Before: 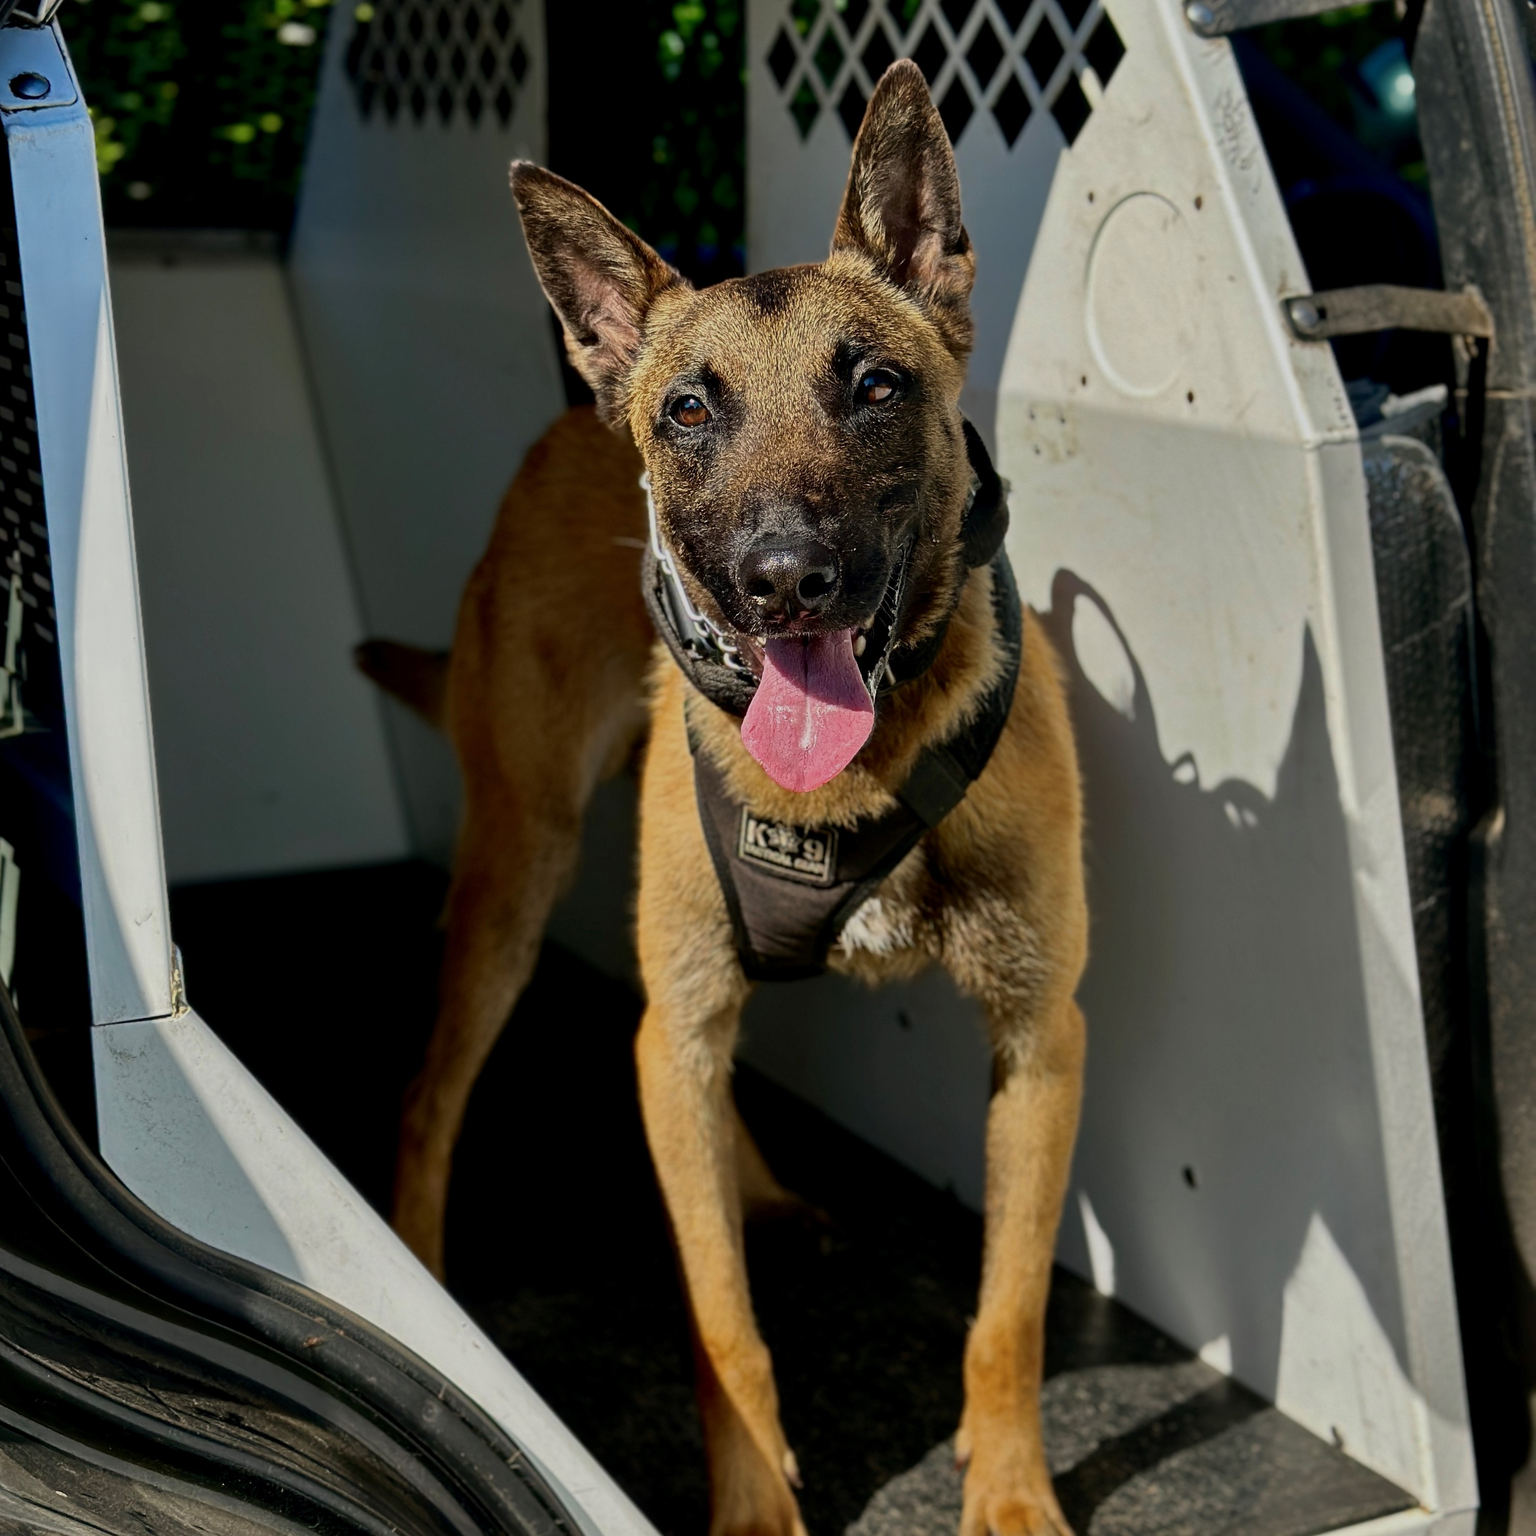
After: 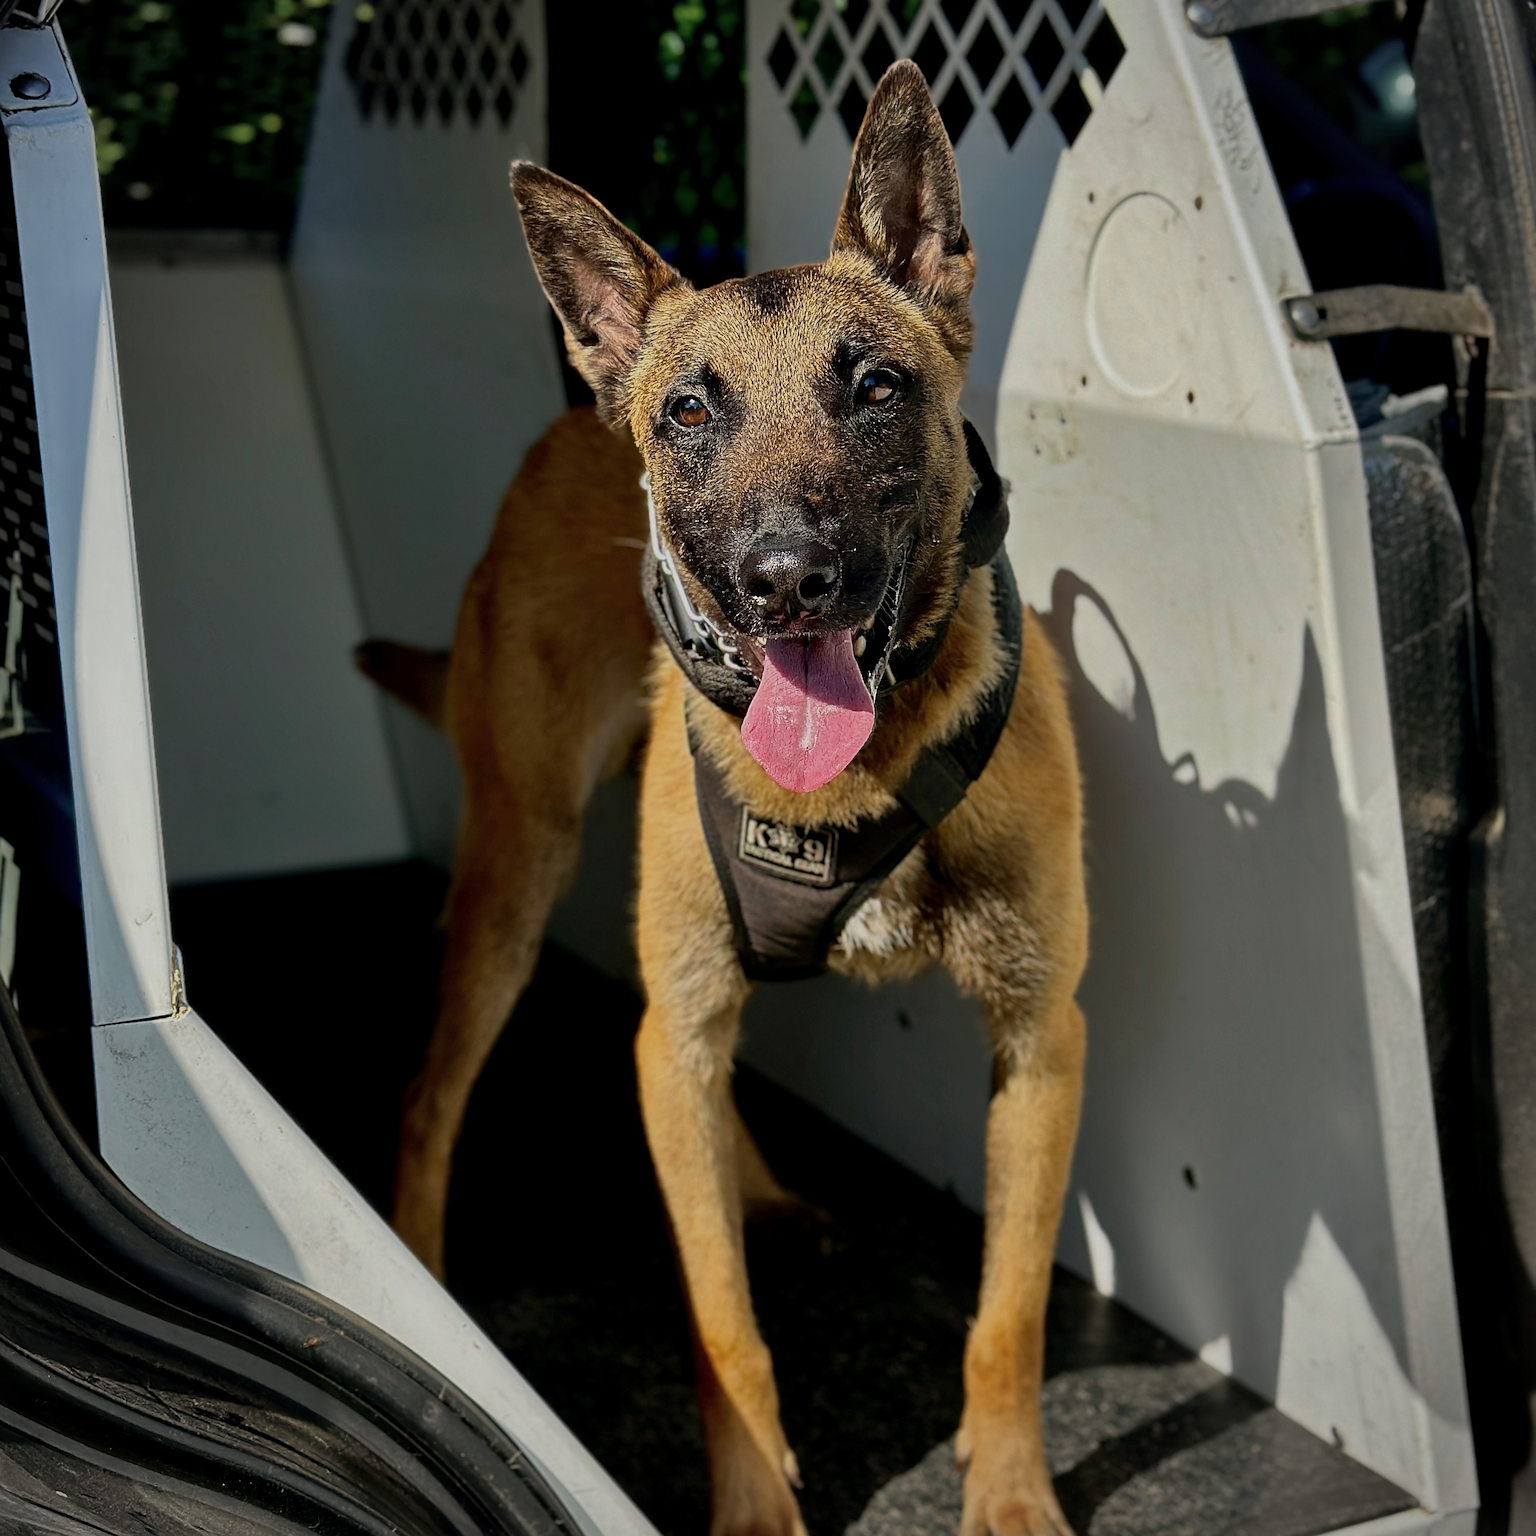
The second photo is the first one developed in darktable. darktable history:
vignetting: fall-off radius 60.92%
shadows and highlights: shadows 25, highlights -25
sharpen: on, module defaults
